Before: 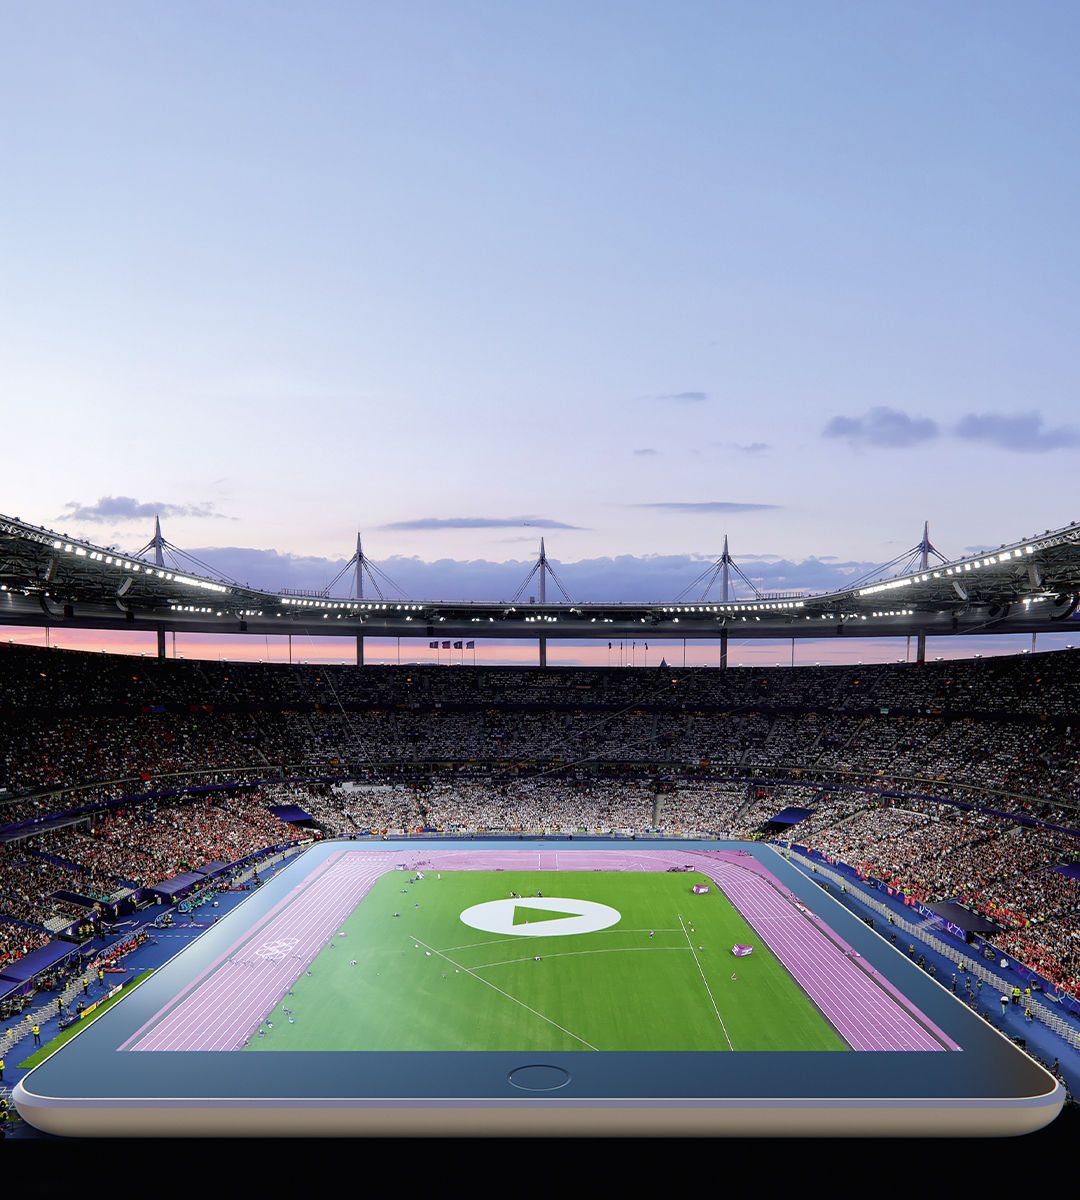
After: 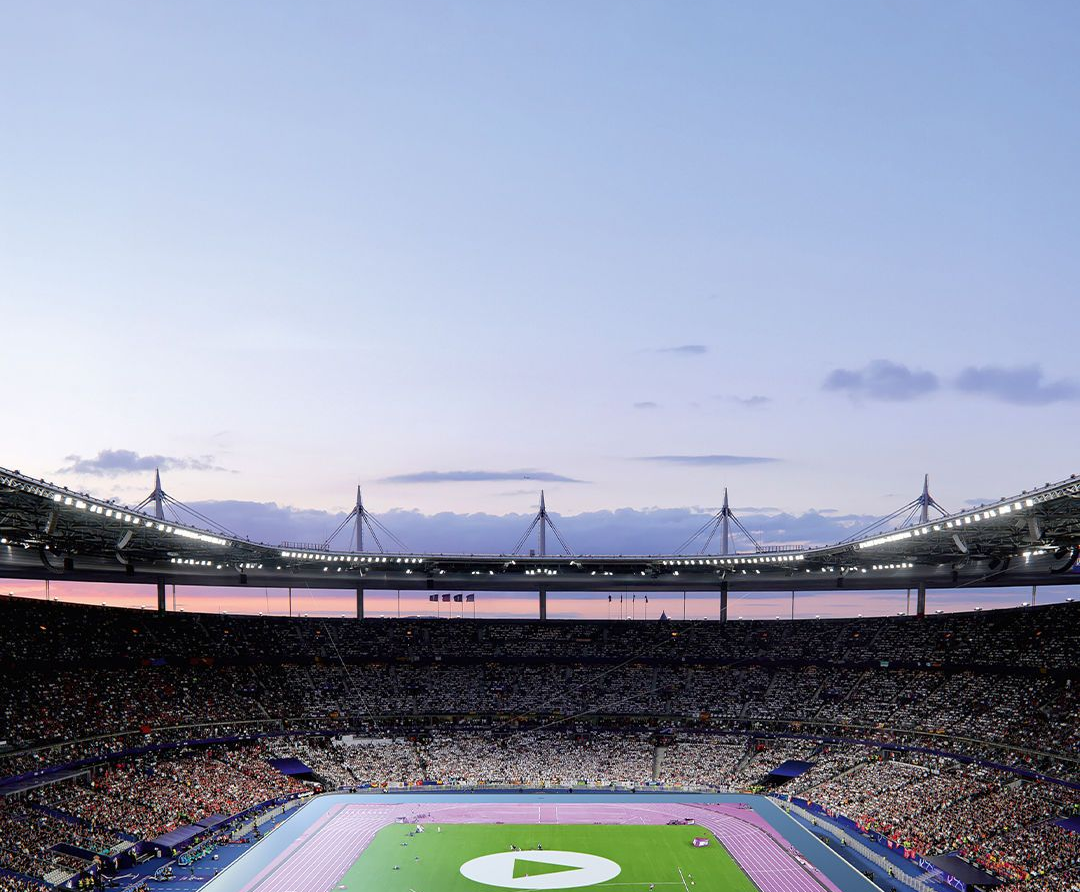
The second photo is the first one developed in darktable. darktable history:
crop: top 3.942%, bottom 21.645%
